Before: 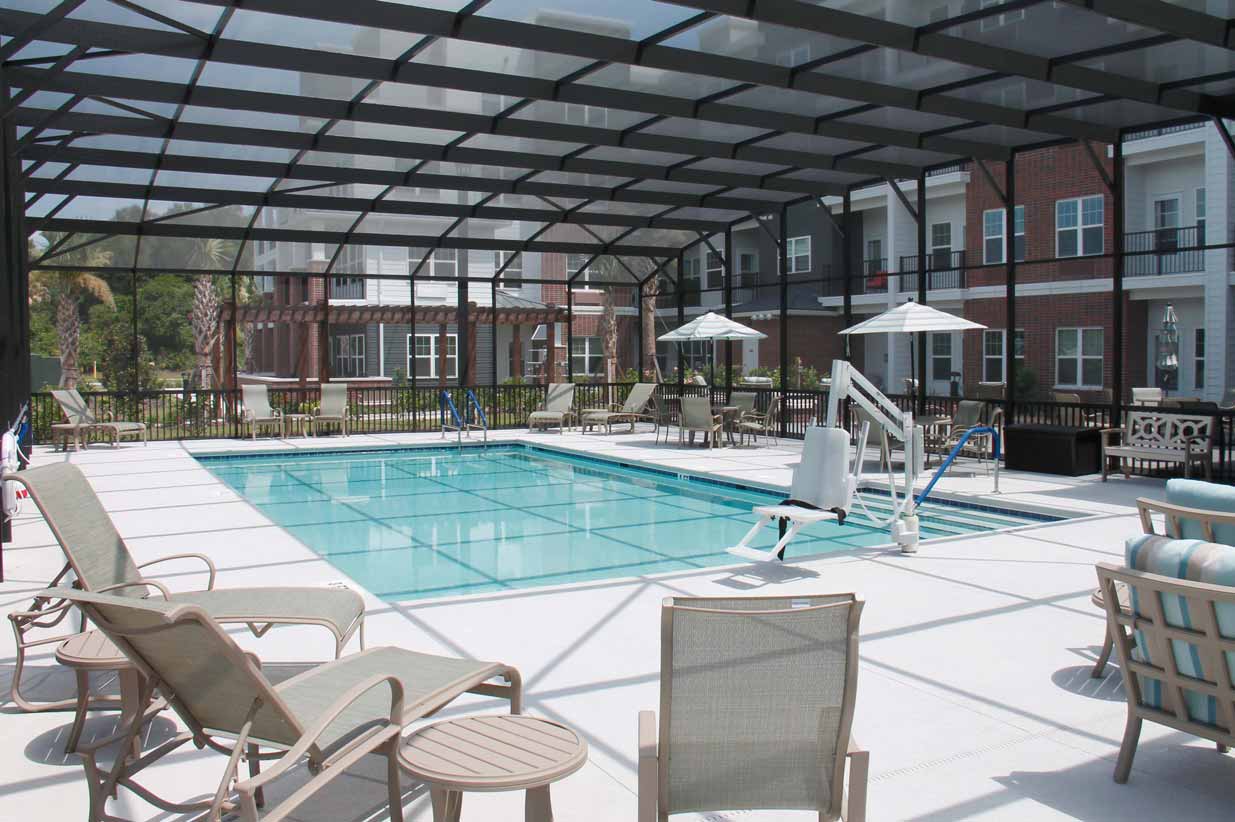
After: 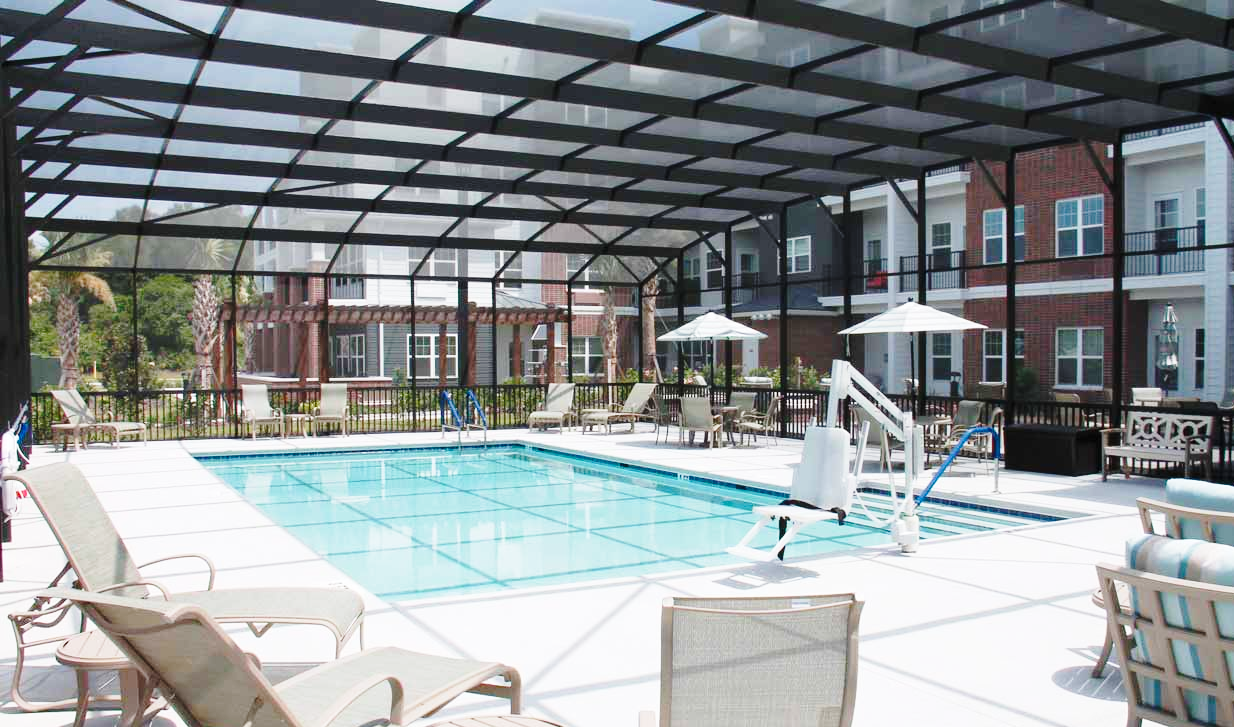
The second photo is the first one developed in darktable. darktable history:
crop and rotate: top 0%, bottom 11.49%
base curve: curves: ch0 [(0, 0) (0.028, 0.03) (0.121, 0.232) (0.46, 0.748) (0.859, 0.968) (1, 1)], preserve colors none
